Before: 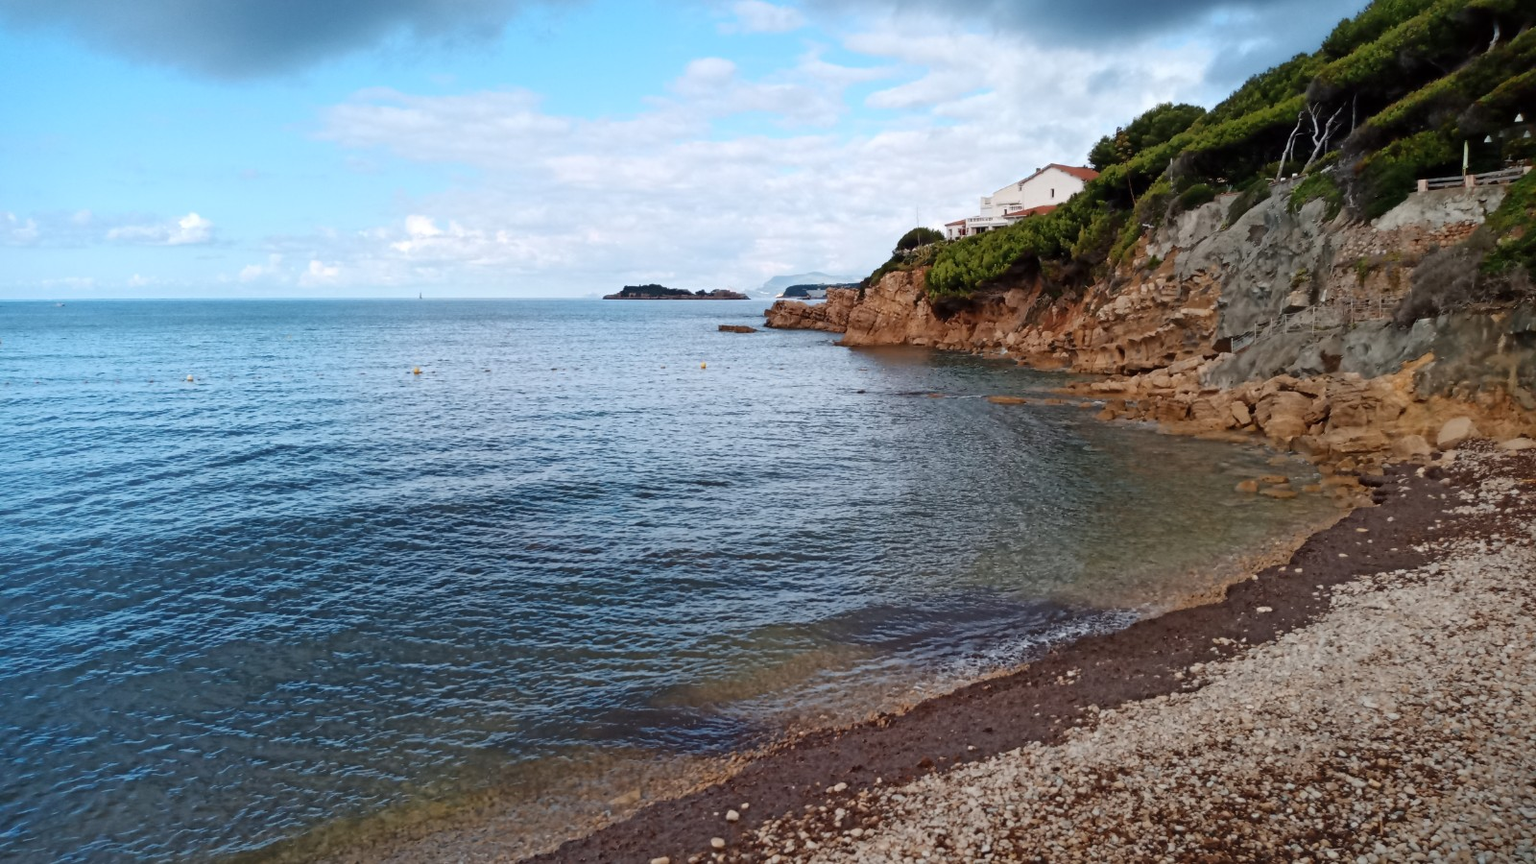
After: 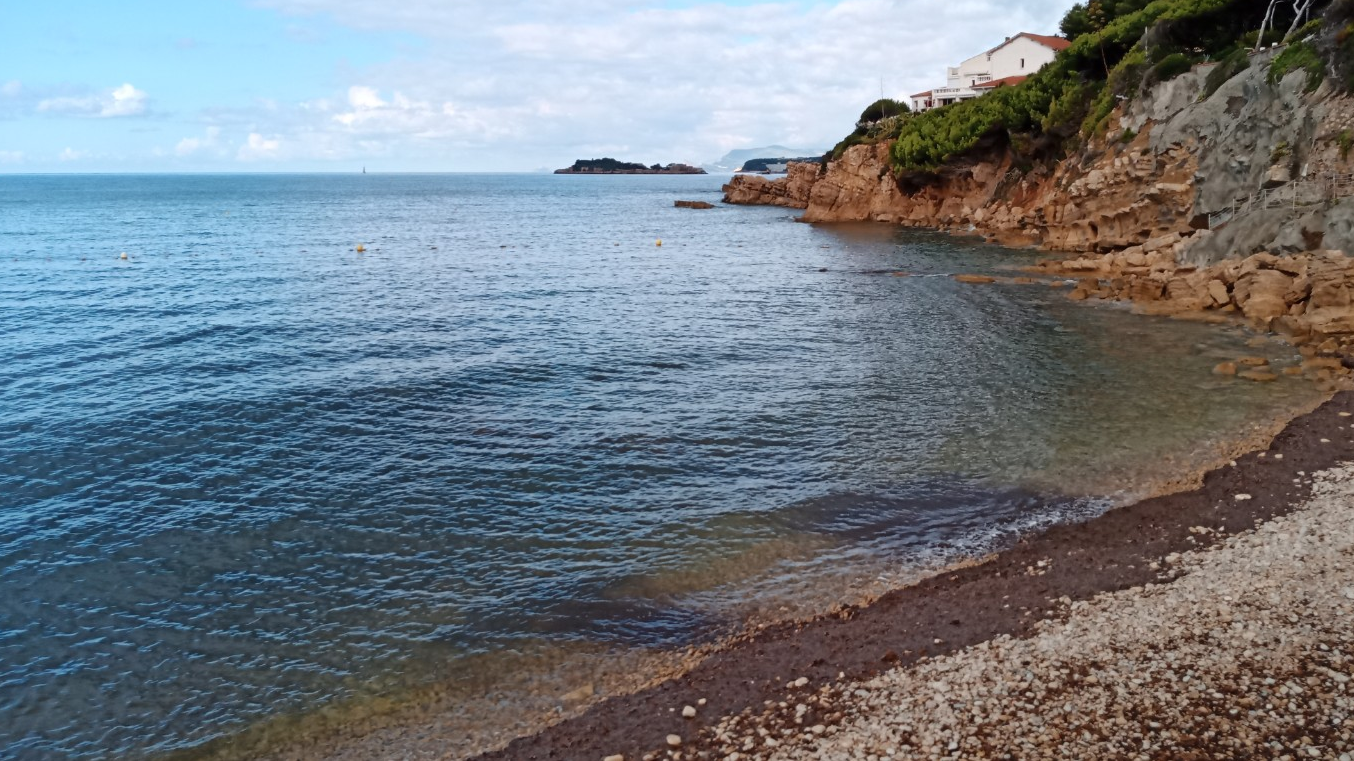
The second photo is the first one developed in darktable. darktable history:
crop and rotate: left 4.674%, top 15.386%, right 10.671%
